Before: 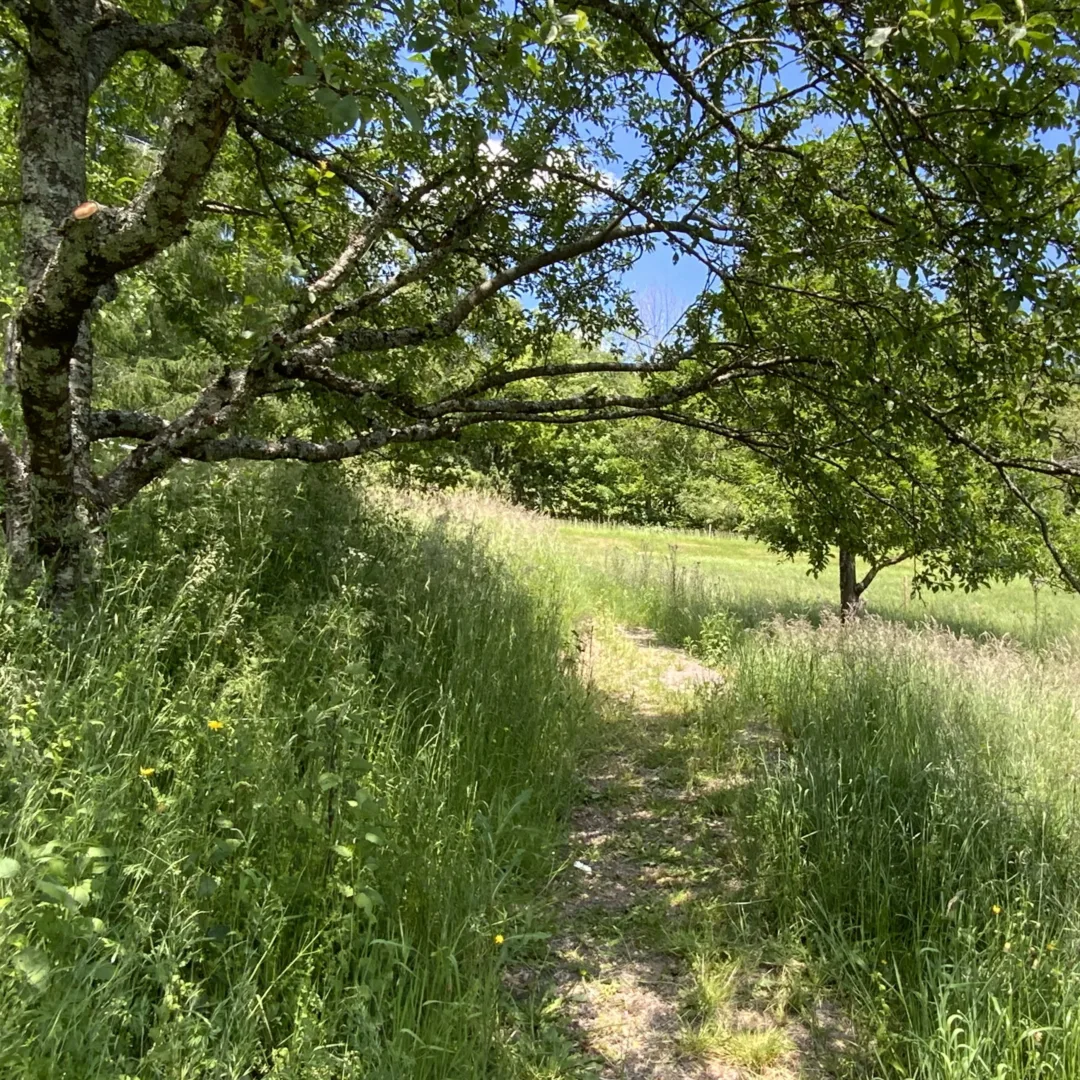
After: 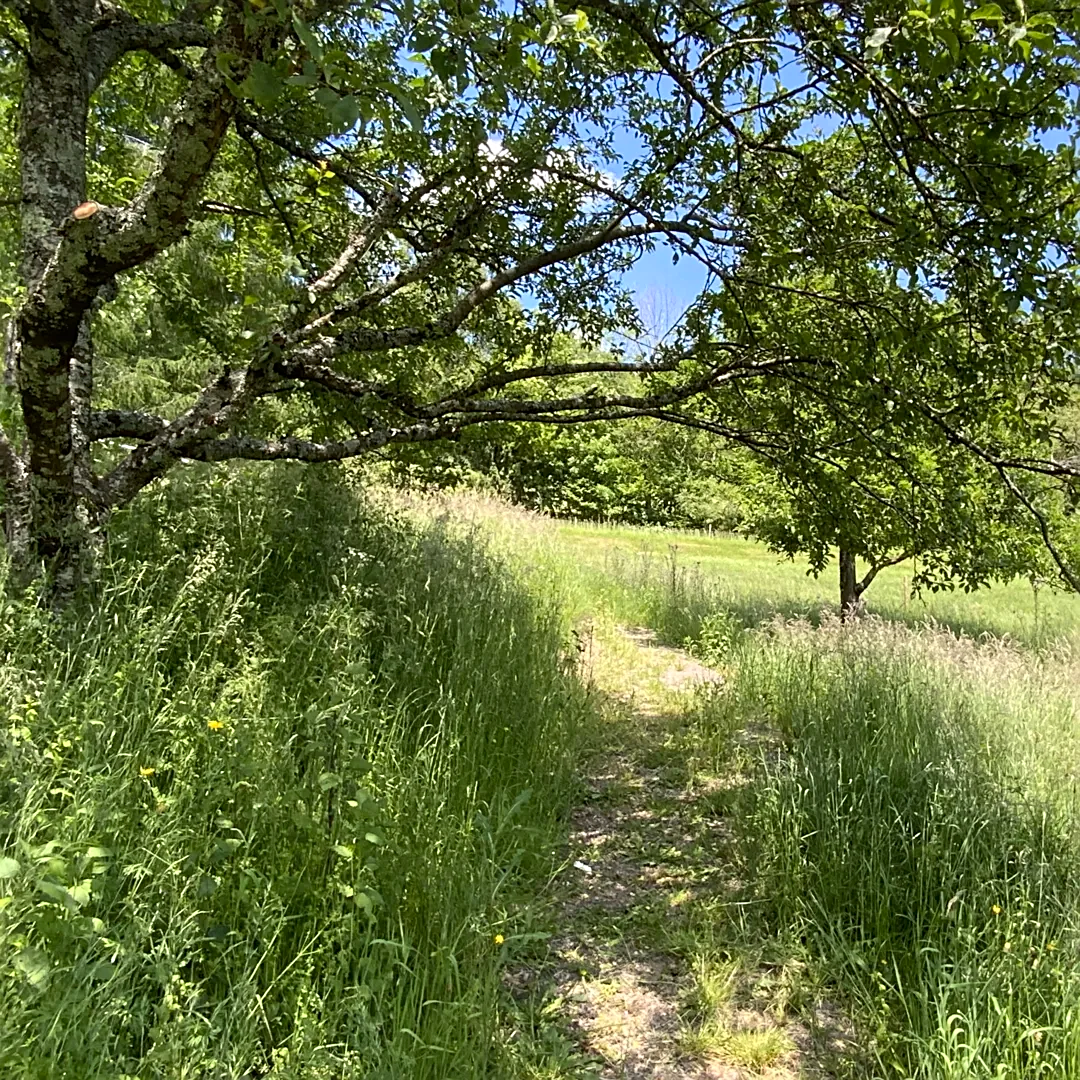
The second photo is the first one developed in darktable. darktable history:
sharpen: on, module defaults
contrast brightness saturation: contrast 0.1, brightness 0.03, saturation 0.09
